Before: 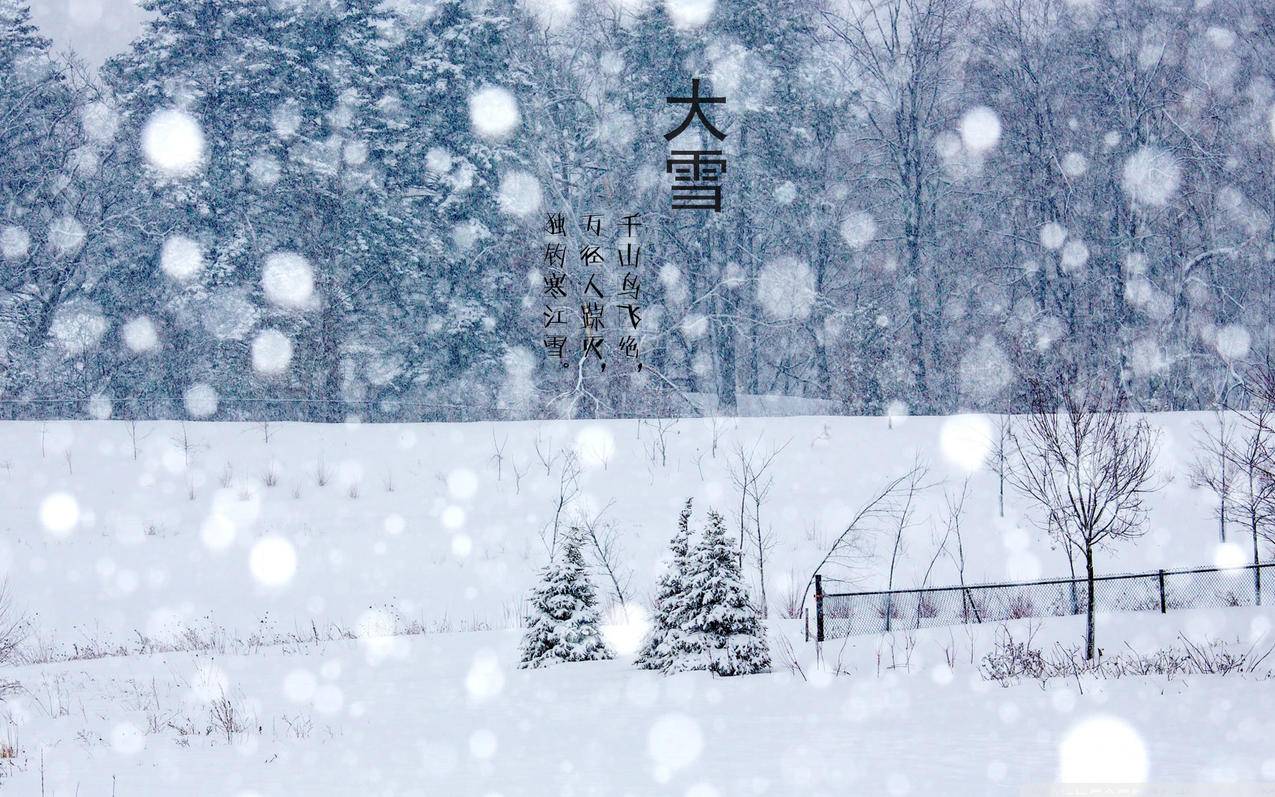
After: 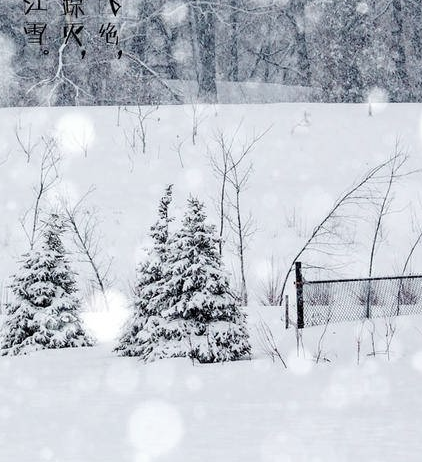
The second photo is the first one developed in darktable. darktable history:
crop: left 40.846%, top 39.28%, right 25.978%, bottom 2.726%
velvia: strength 6.17%
color correction: highlights b* 0.009, saturation 0.466
